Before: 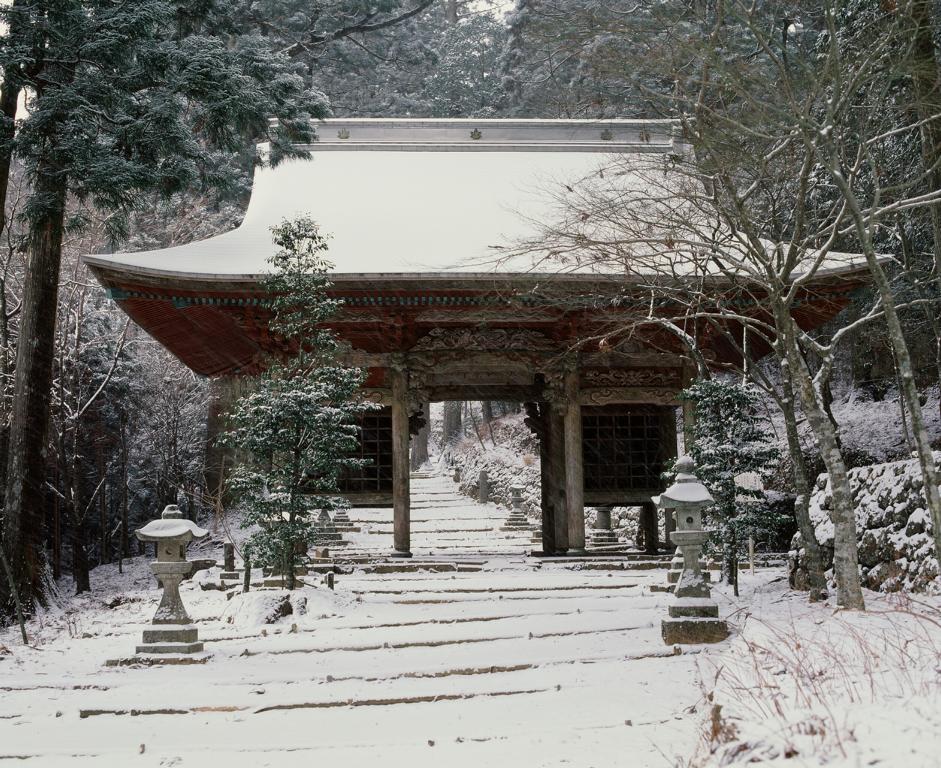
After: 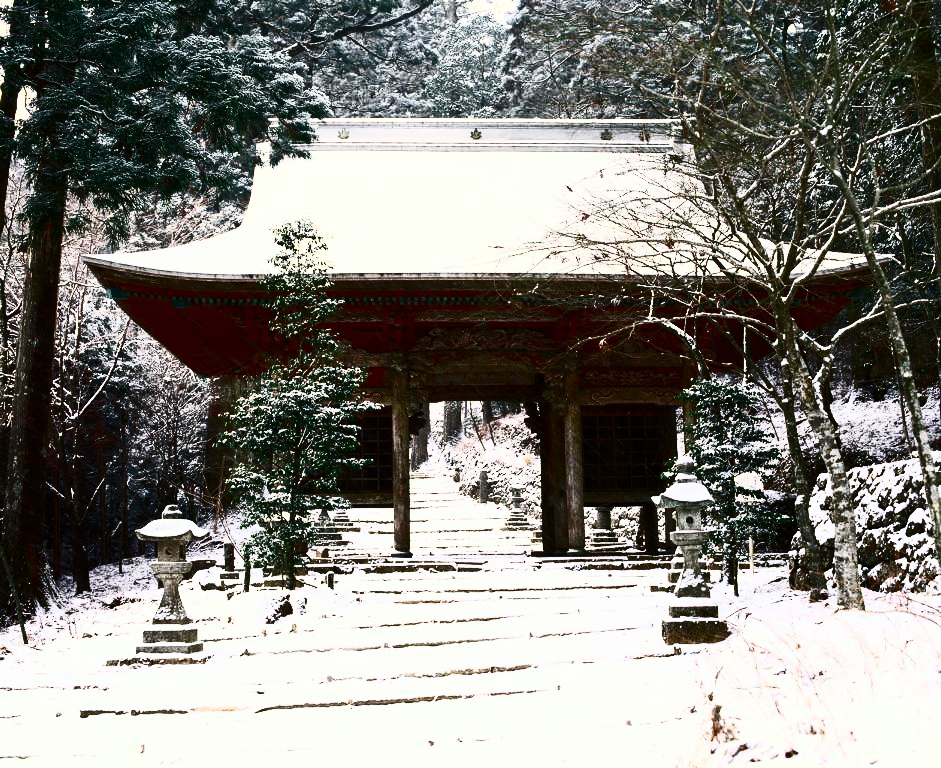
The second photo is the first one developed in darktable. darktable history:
contrast brightness saturation: contrast 0.93, brightness 0.2
exposure: exposure 0.178 EV, compensate exposure bias true, compensate highlight preservation false
color correction: saturation 1.32
